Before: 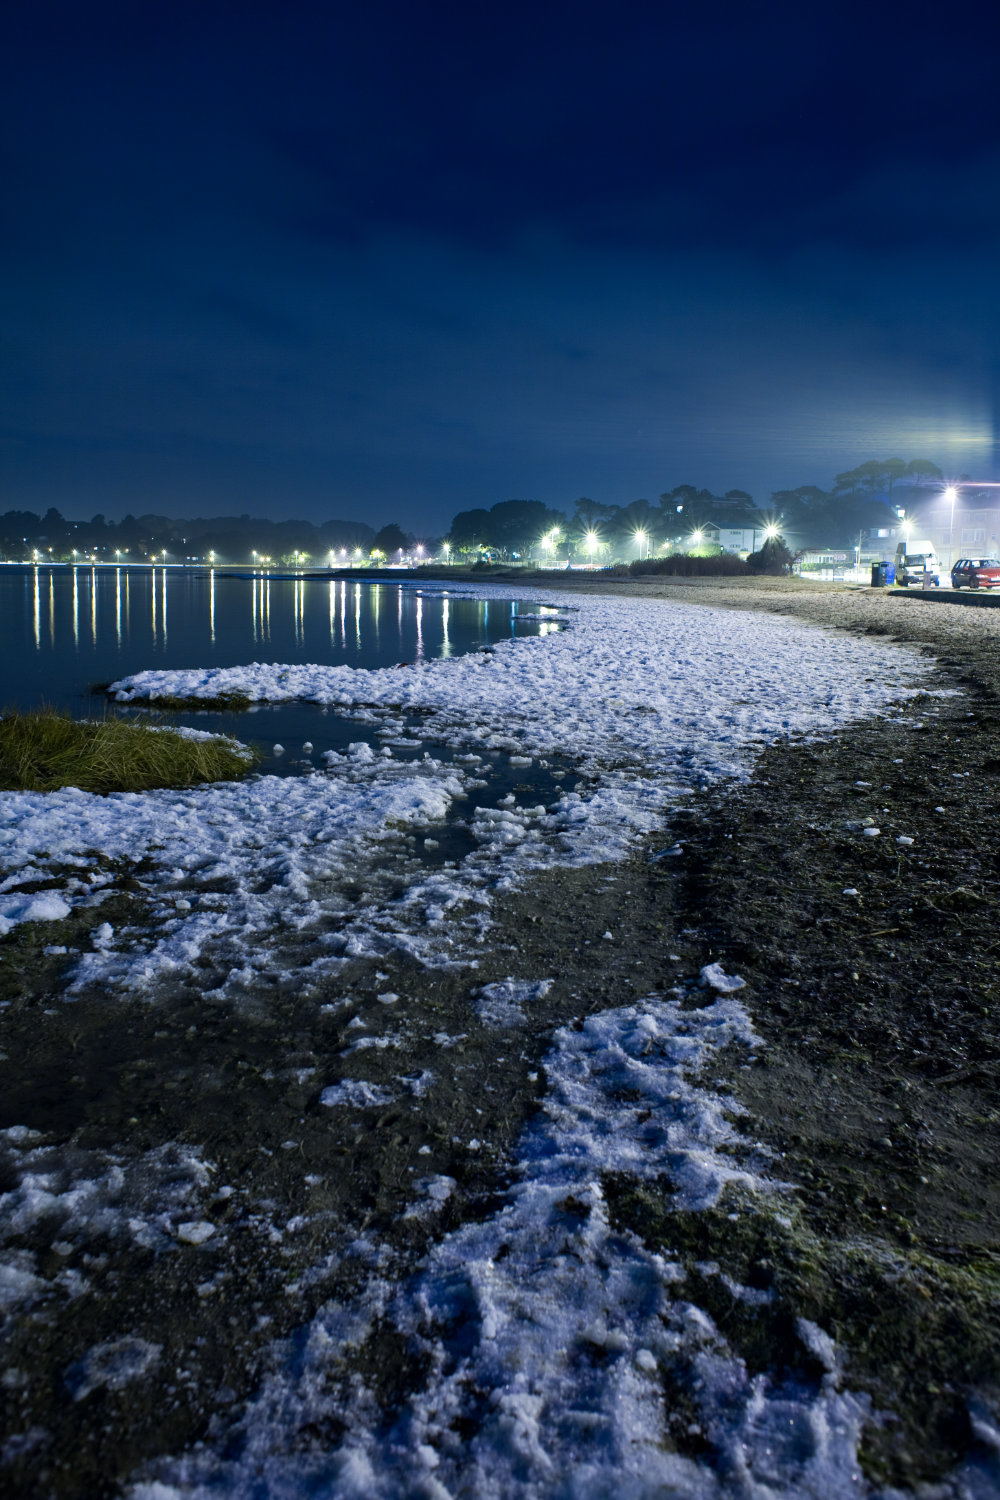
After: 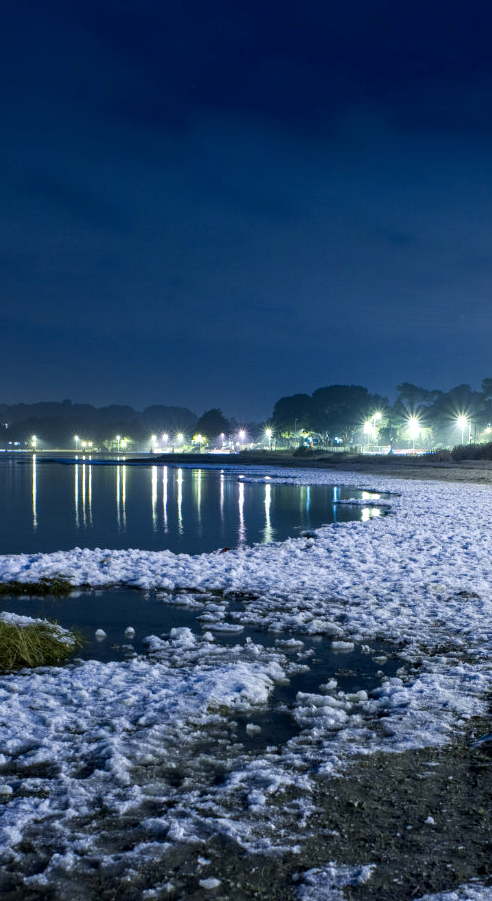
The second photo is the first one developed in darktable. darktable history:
white balance: red 0.988, blue 1.017
crop: left 17.835%, top 7.675%, right 32.881%, bottom 32.213%
local contrast: on, module defaults
